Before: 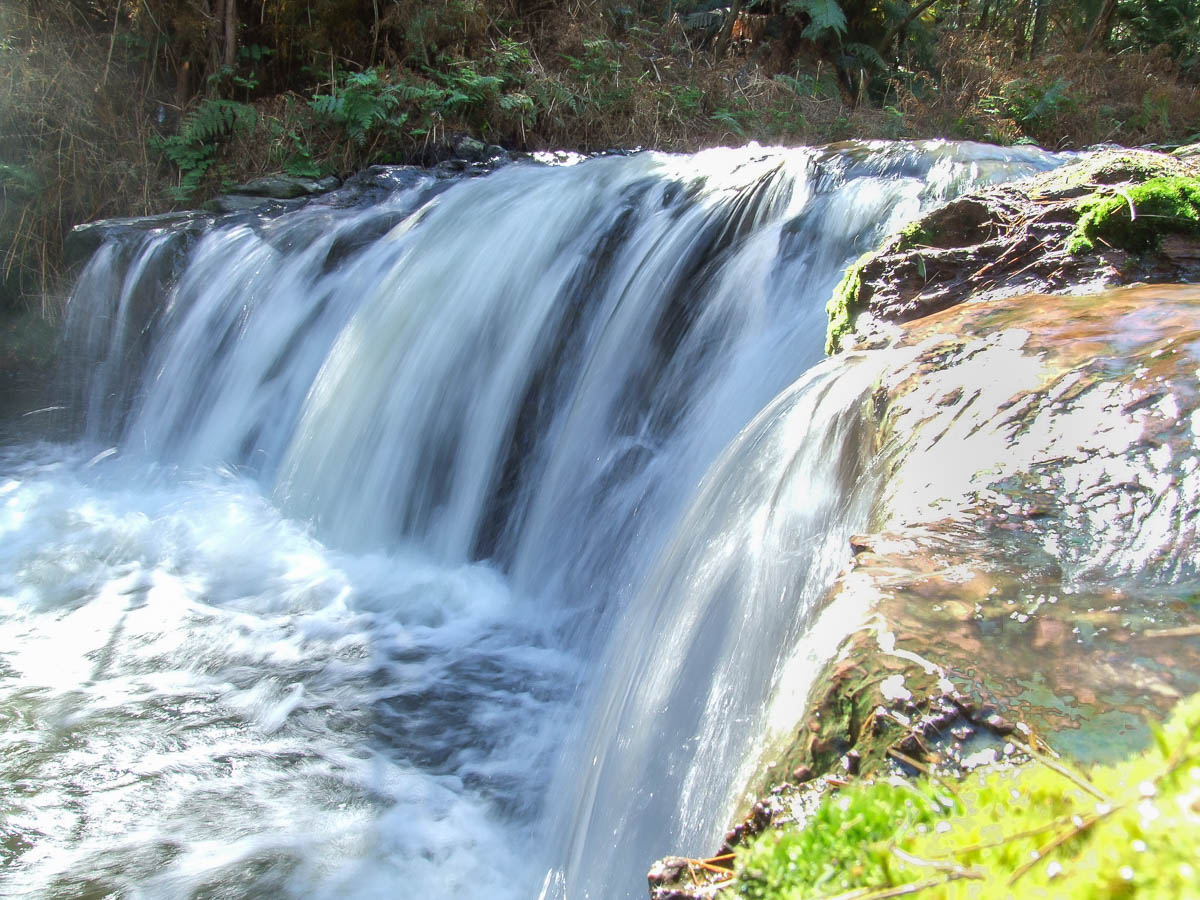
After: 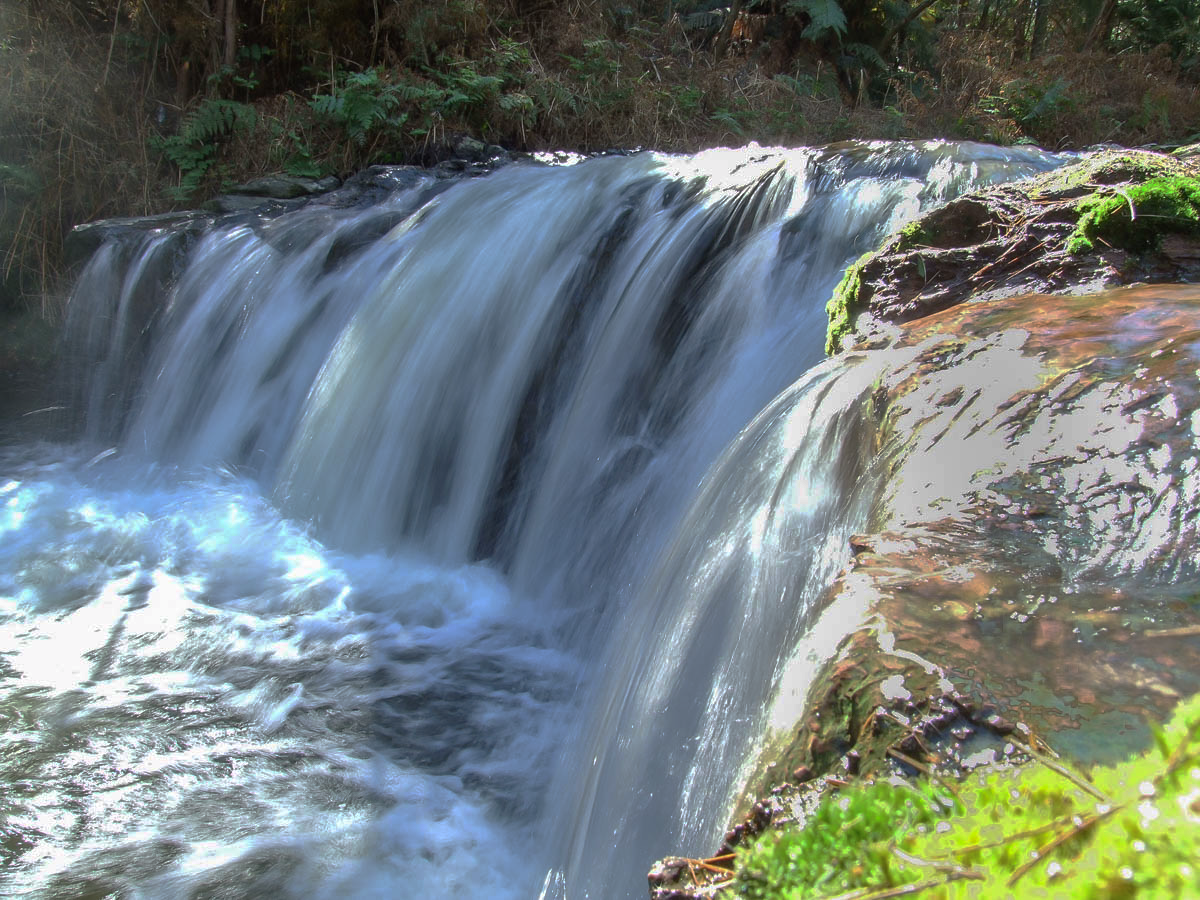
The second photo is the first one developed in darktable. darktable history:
base curve: curves: ch0 [(0, 0) (0.826, 0.587) (1, 1)], preserve colors none
